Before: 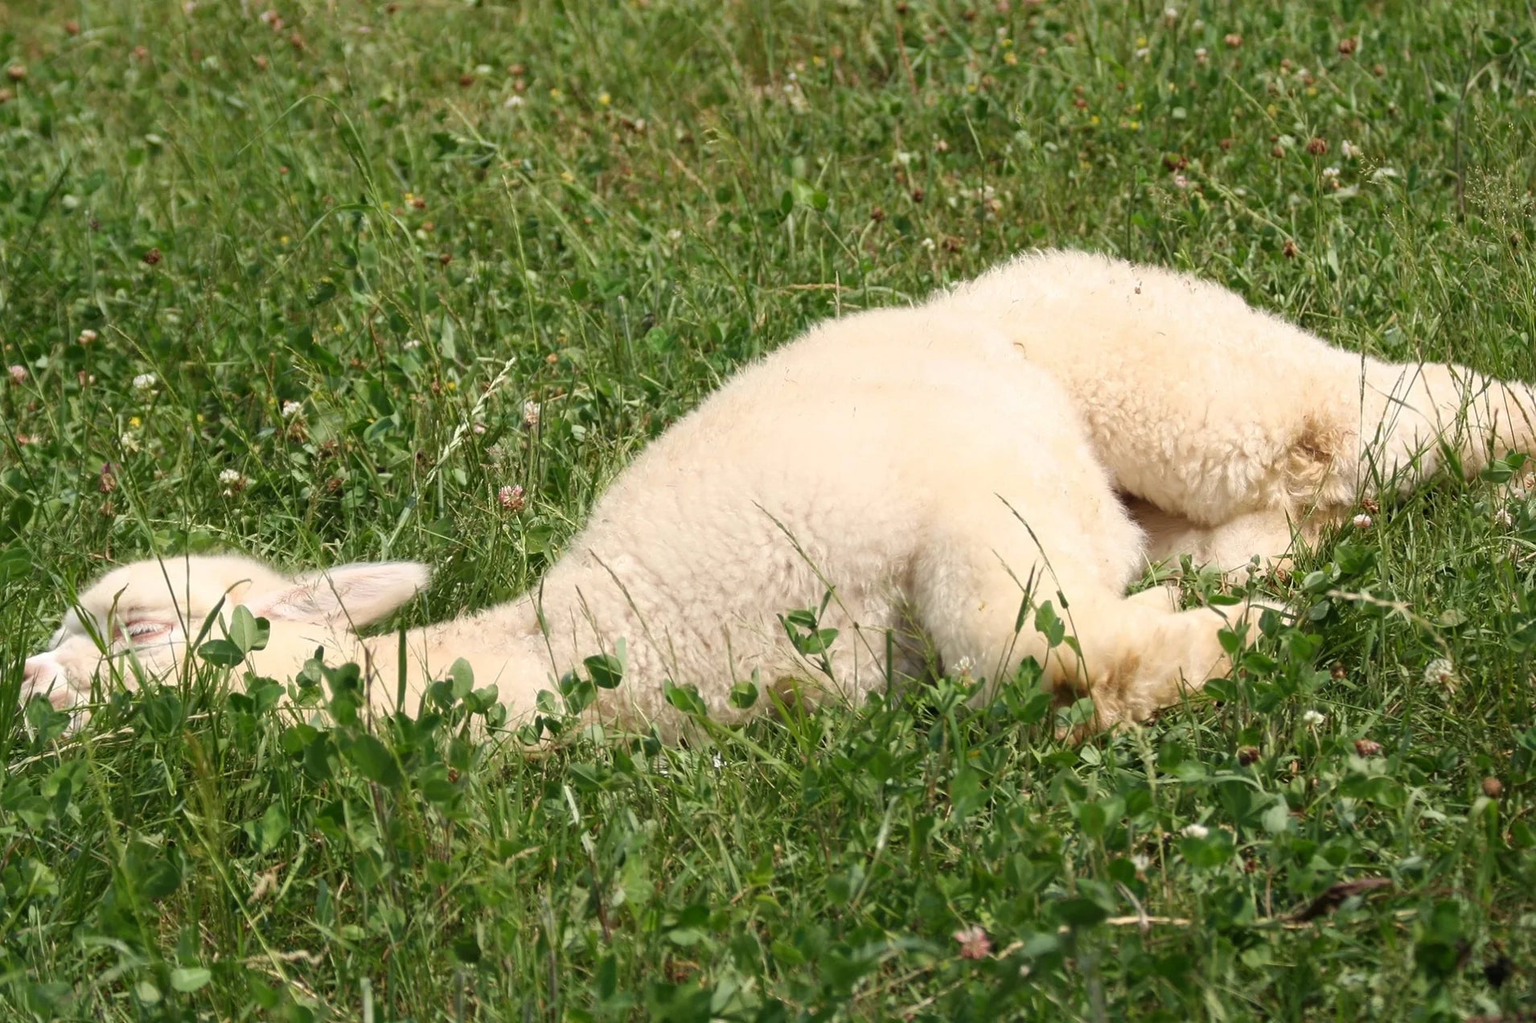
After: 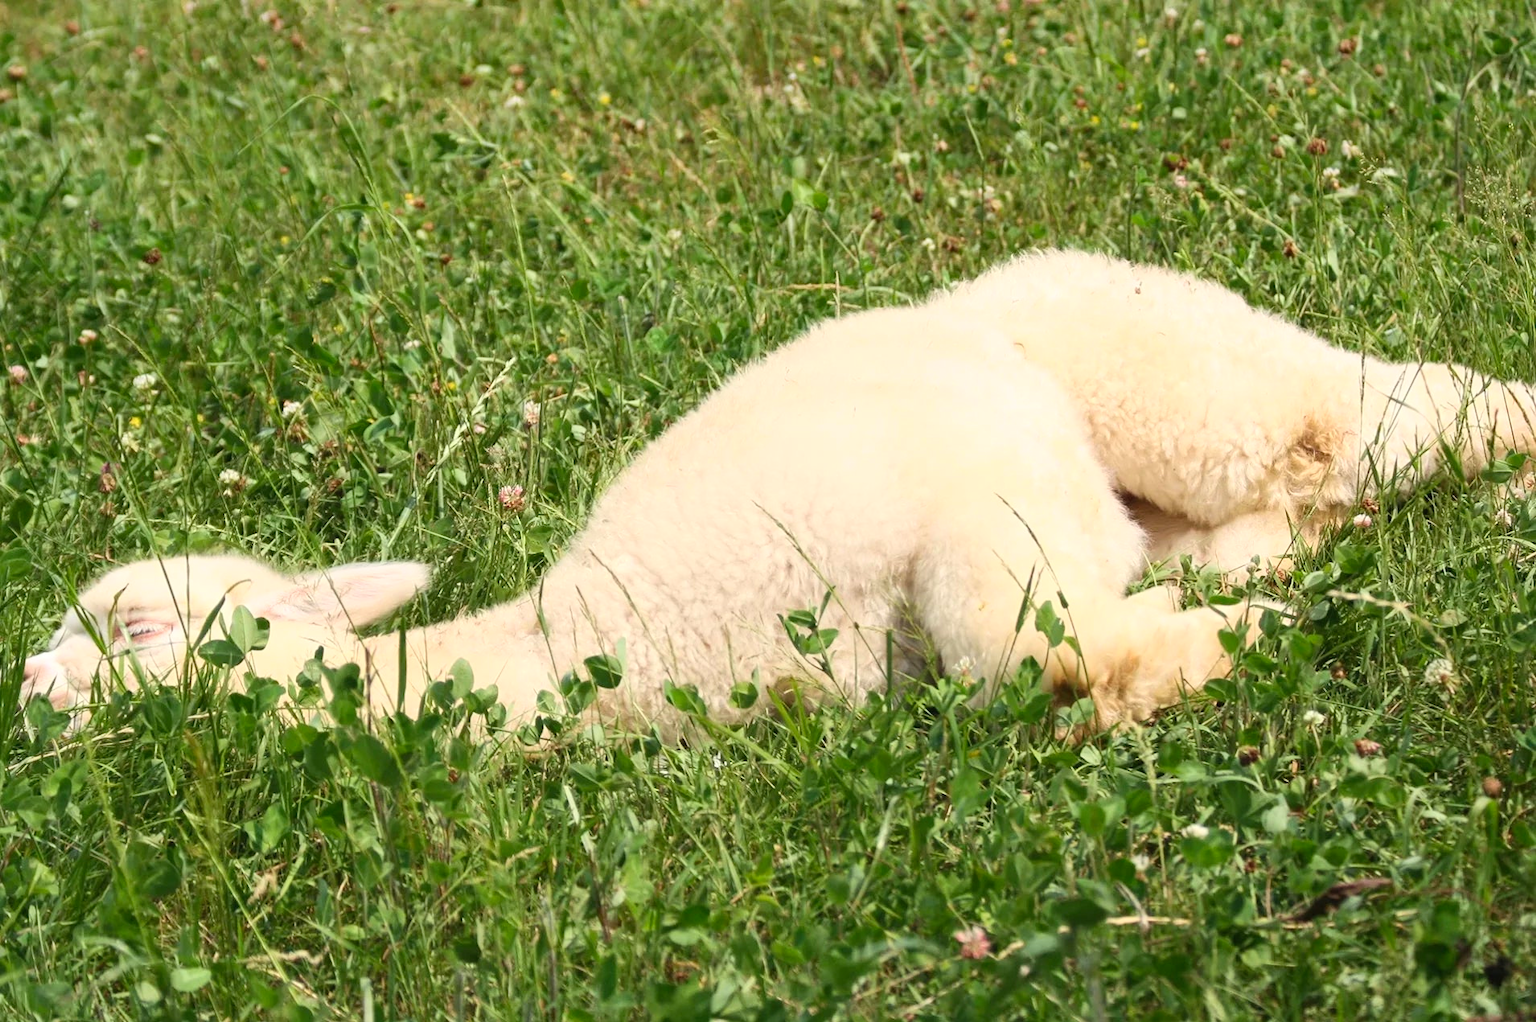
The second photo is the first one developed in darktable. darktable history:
contrast brightness saturation: contrast 0.195, brightness 0.157, saturation 0.218
